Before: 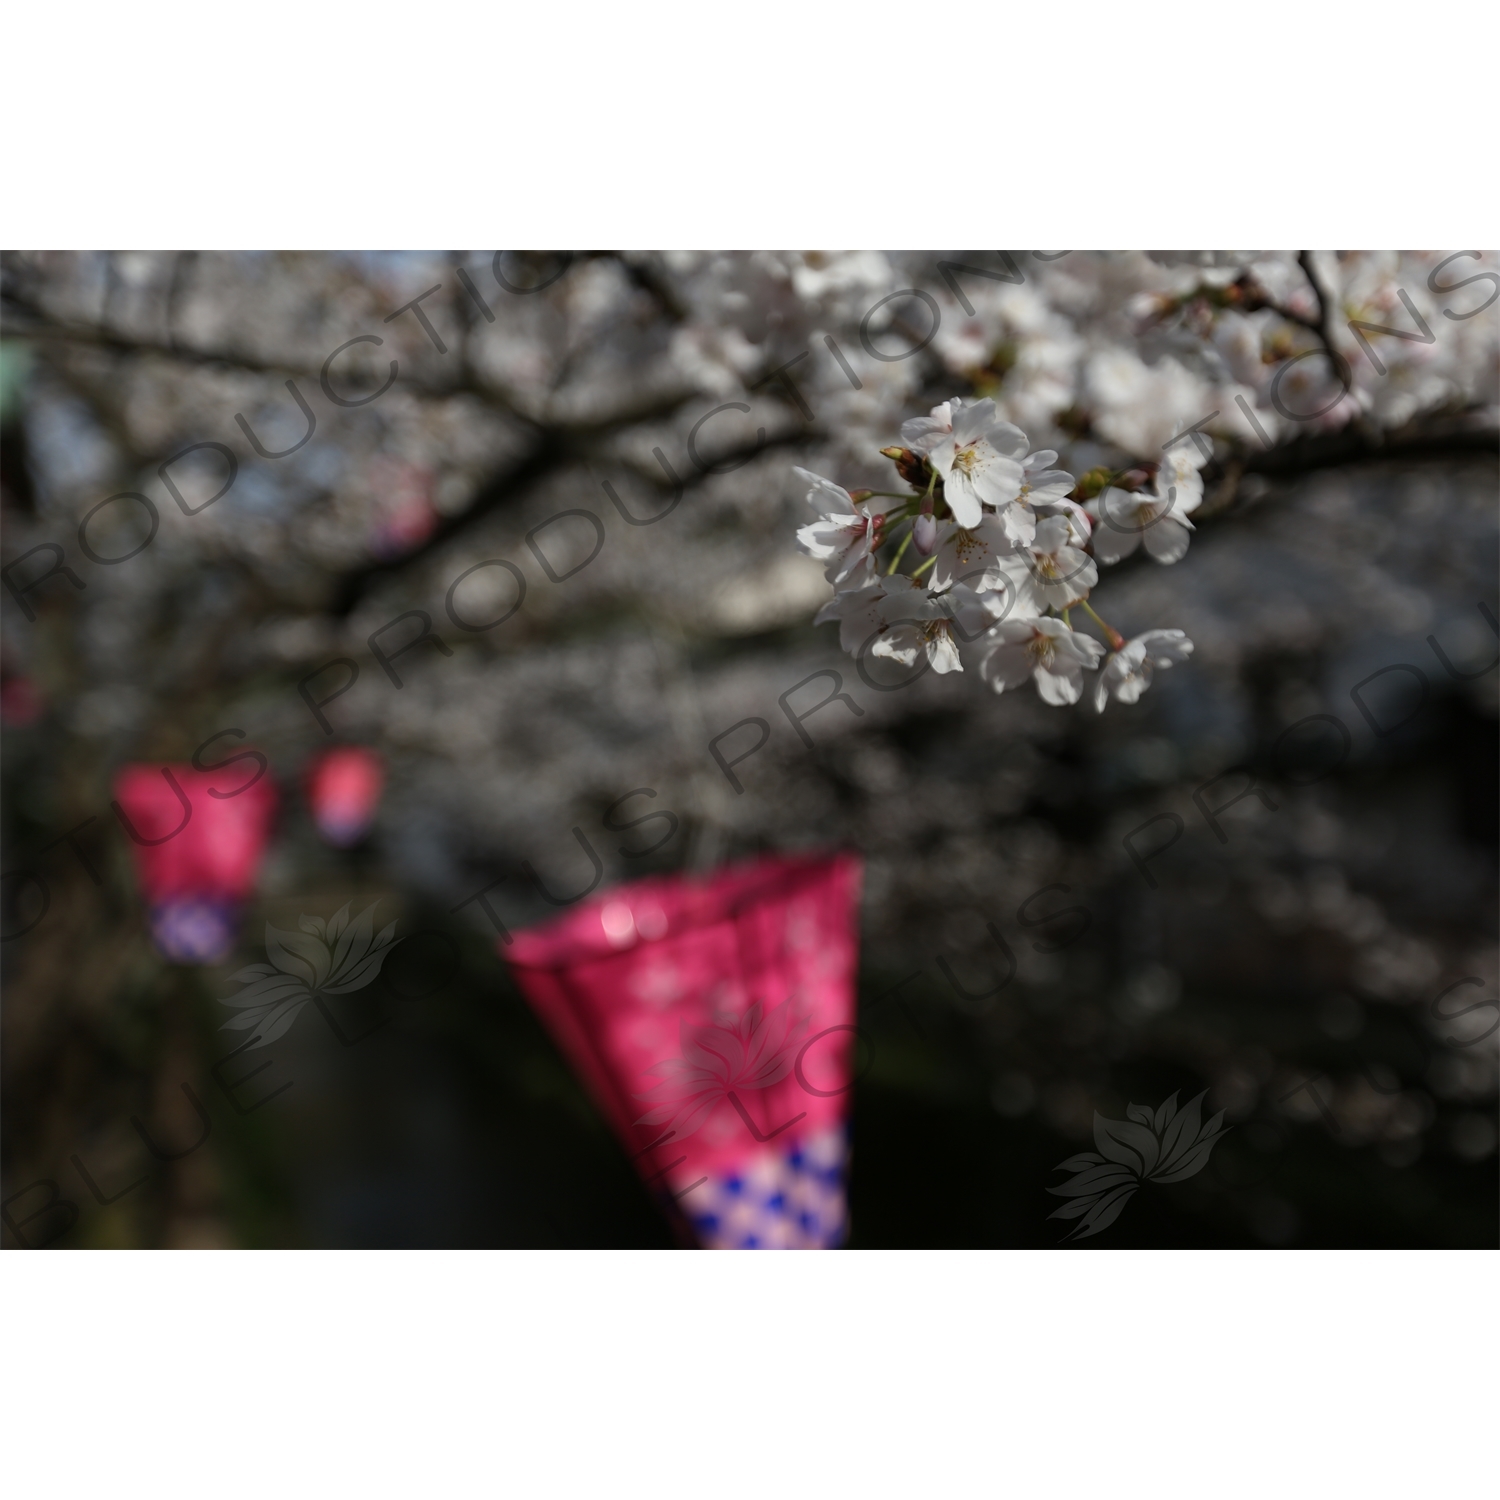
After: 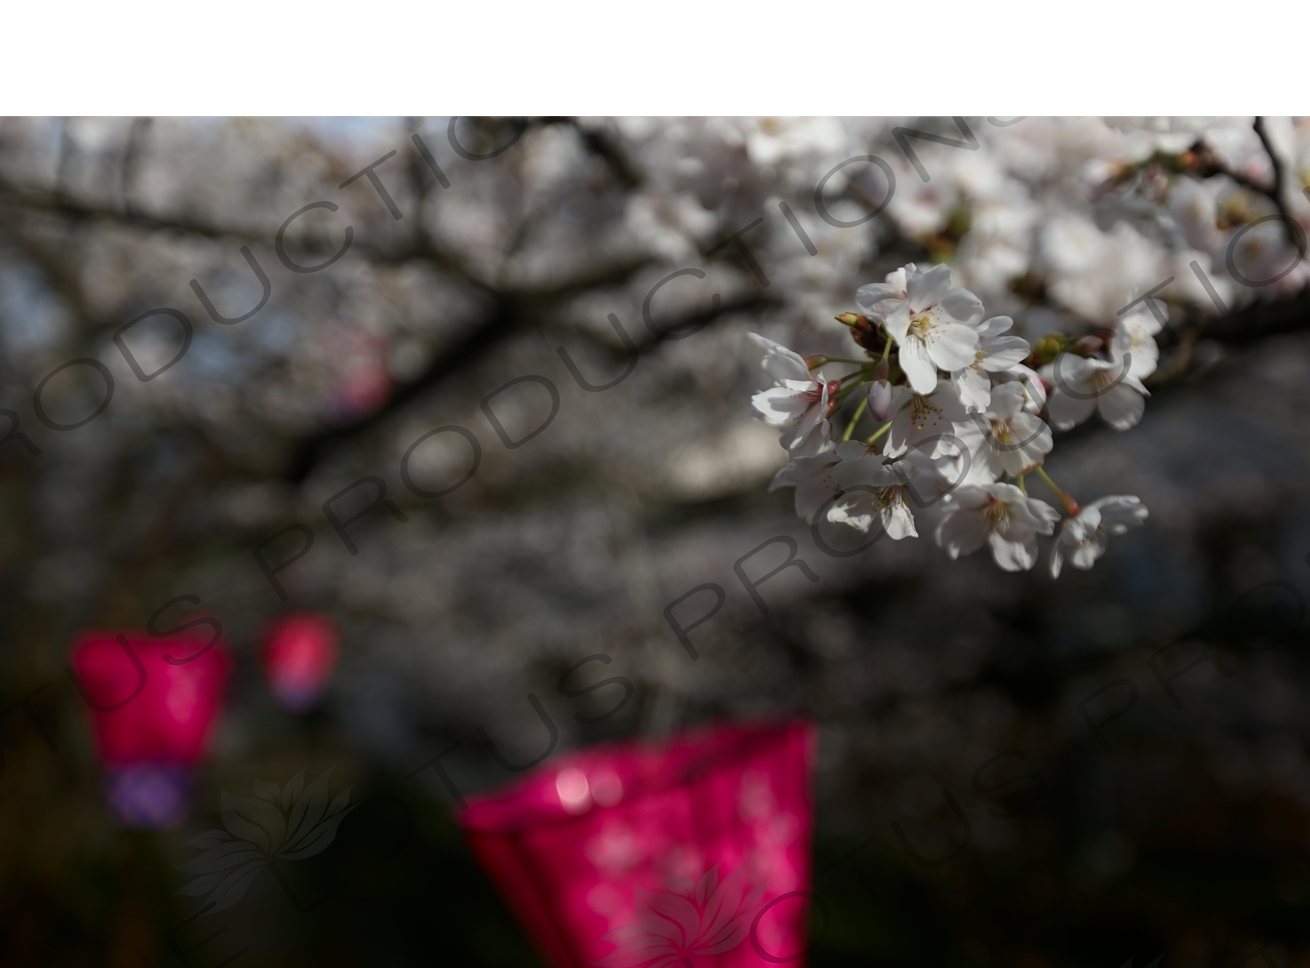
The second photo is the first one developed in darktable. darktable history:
crop: left 3.015%, top 8.969%, right 9.647%, bottom 26.457%
shadows and highlights: shadows -54.3, highlights 86.09, soften with gaussian
